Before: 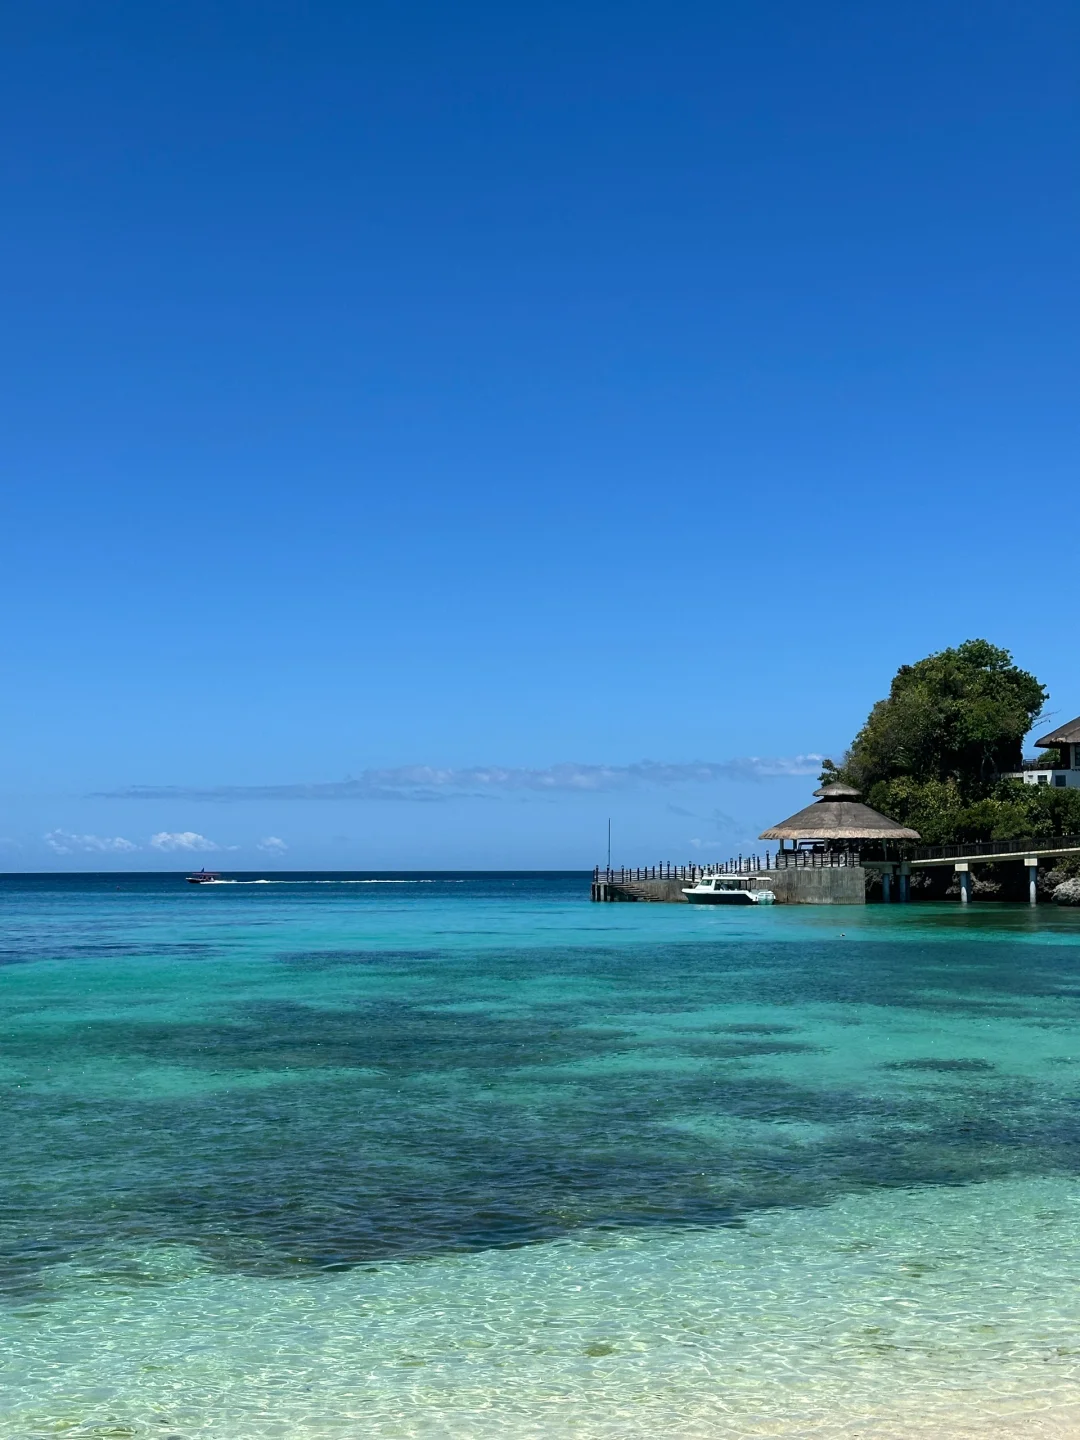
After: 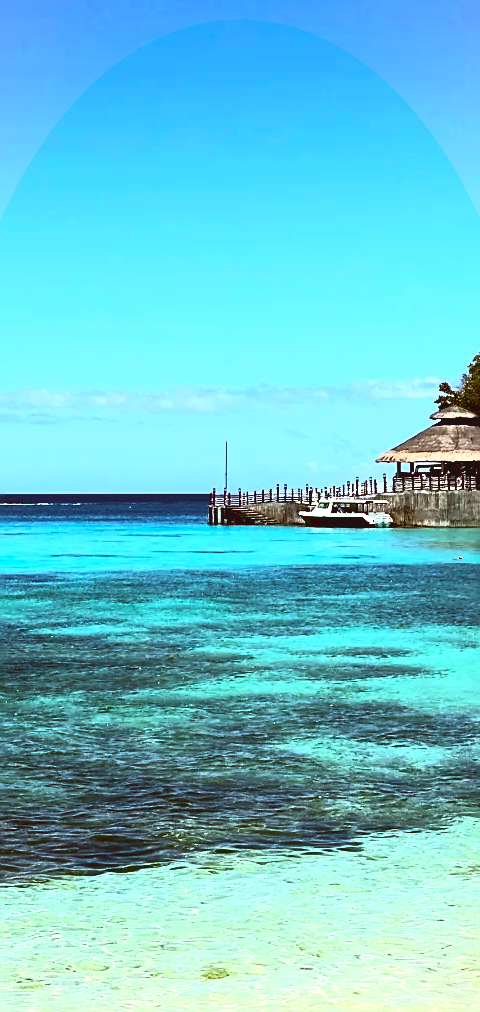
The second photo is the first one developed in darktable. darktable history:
tone curve: curves: ch0 [(0, 0) (0.003, 0.063) (0.011, 0.063) (0.025, 0.063) (0.044, 0.066) (0.069, 0.071) (0.1, 0.09) (0.136, 0.116) (0.177, 0.144) (0.224, 0.192) (0.277, 0.246) (0.335, 0.311) (0.399, 0.399) (0.468, 0.49) (0.543, 0.589) (0.623, 0.709) (0.709, 0.827) (0.801, 0.918) (0.898, 0.969) (1, 1)], color space Lab, linked channels, preserve colors none
sharpen: on, module defaults
exposure: black level correction 0.007, exposure 0.156 EV, compensate exposure bias true, compensate highlight preservation false
contrast brightness saturation: contrast 0.201, brightness 0.158, saturation 0.22
vignetting: fall-off start 96.28%, fall-off radius 100.18%, brightness -0.154, width/height ratio 0.609, unbound false
crop: left 35.489%, top 26.232%, right 19.995%, bottom 3.436%
color balance rgb: highlights gain › chroma 0.76%, highlights gain › hue 55.36°, global offset › chroma 0.393%, global offset › hue 34.69°, perceptual saturation grading › global saturation 0.773%, perceptual brilliance grading › global brilliance 15.33%, perceptual brilliance grading › shadows -35.728%, global vibrance 20%
